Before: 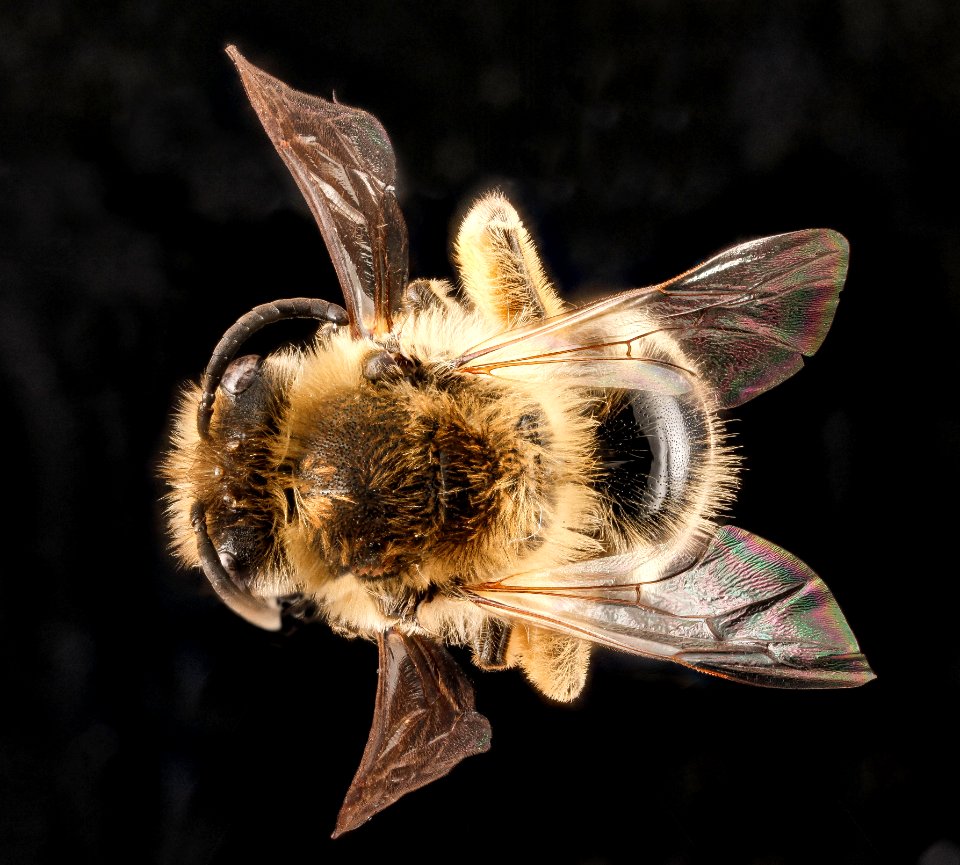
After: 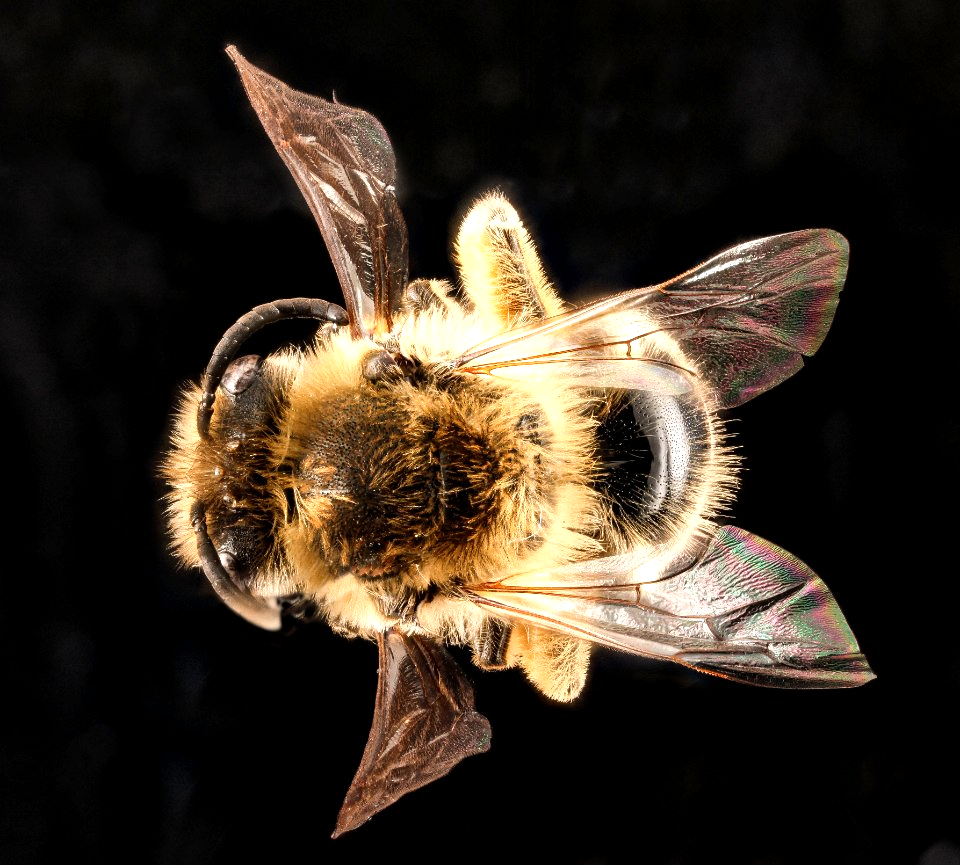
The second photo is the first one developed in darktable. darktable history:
tone equalizer: -8 EV -0.427 EV, -7 EV -0.355 EV, -6 EV -0.299 EV, -5 EV -0.241 EV, -3 EV 0.206 EV, -2 EV 0.34 EV, -1 EV 0.402 EV, +0 EV 0.414 EV, mask exposure compensation -0.503 EV
color calibration: illuminant same as pipeline (D50), adaptation XYZ, x 0.345, y 0.359, temperature 5015.64 K
